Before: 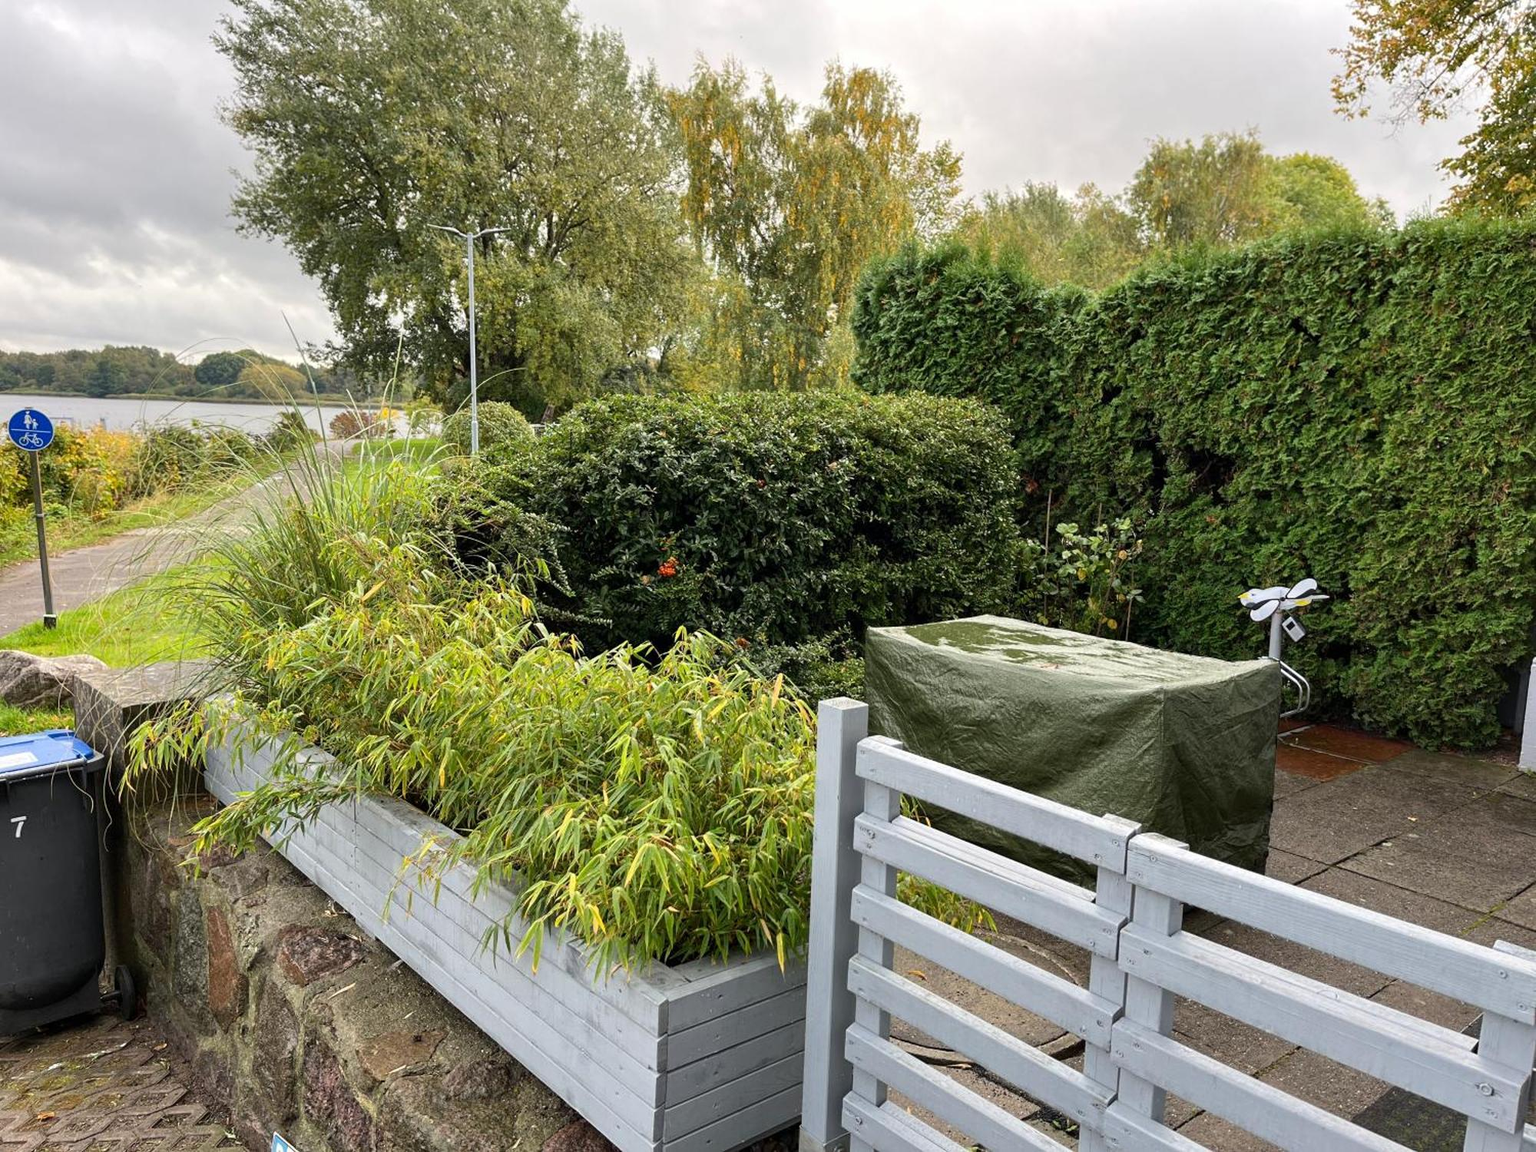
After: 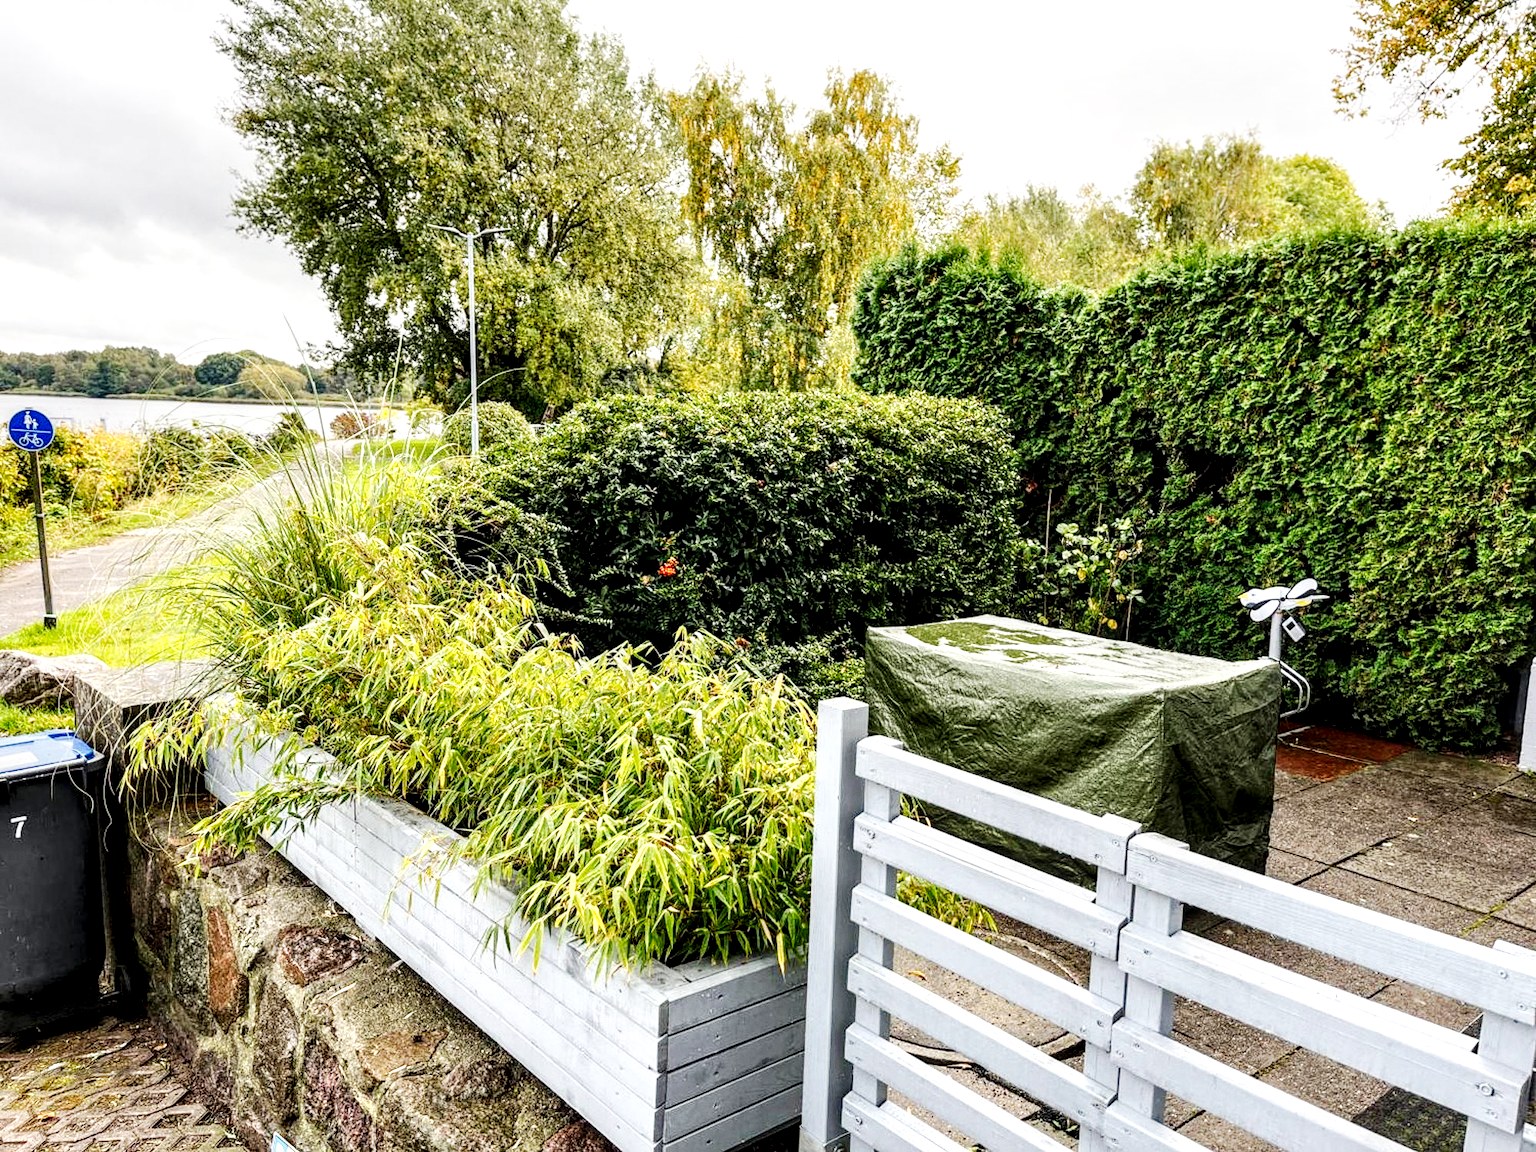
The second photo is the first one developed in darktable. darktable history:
local contrast: highlights 60%, shadows 60%, detail 160%
base curve: curves: ch0 [(0, 0) (0.032, 0.025) (0.121, 0.166) (0.206, 0.329) (0.605, 0.79) (1, 1)], preserve colors none
grain: coarseness 0.09 ISO, strength 10%
tone curve: curves: ch0 [(0, 0) (0.003, 0.019) (0.011, 0.022) (0.025, 0.025) (0.044, 0.04) (0.069, 0.069) (0.1, 0.108) (0.136, 0.152) (0.177, 0.199) (0.224, 0.26) (0.277, 0.321) (0.335, 0.392) (0.399, 0.472) (0.468, 0.547) (0.543, 0.624) (0.623, 0.713) (0.709, 0.786) (0.801, 0.865) (0.898, 0.939) (1, 1)], preserve colors none
